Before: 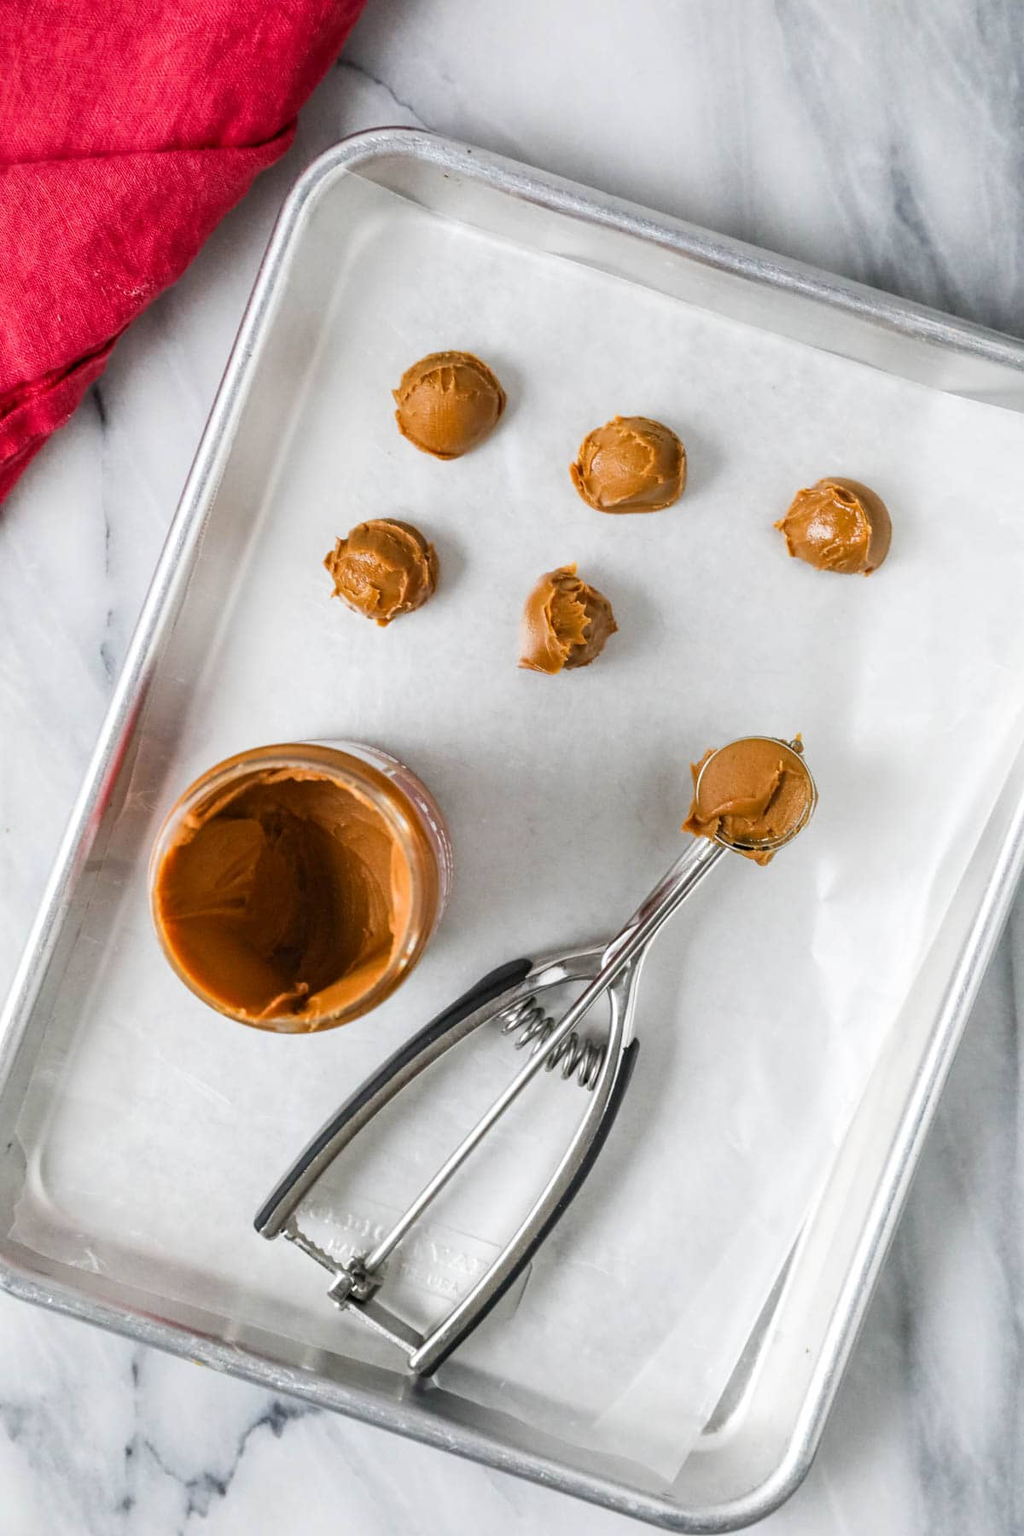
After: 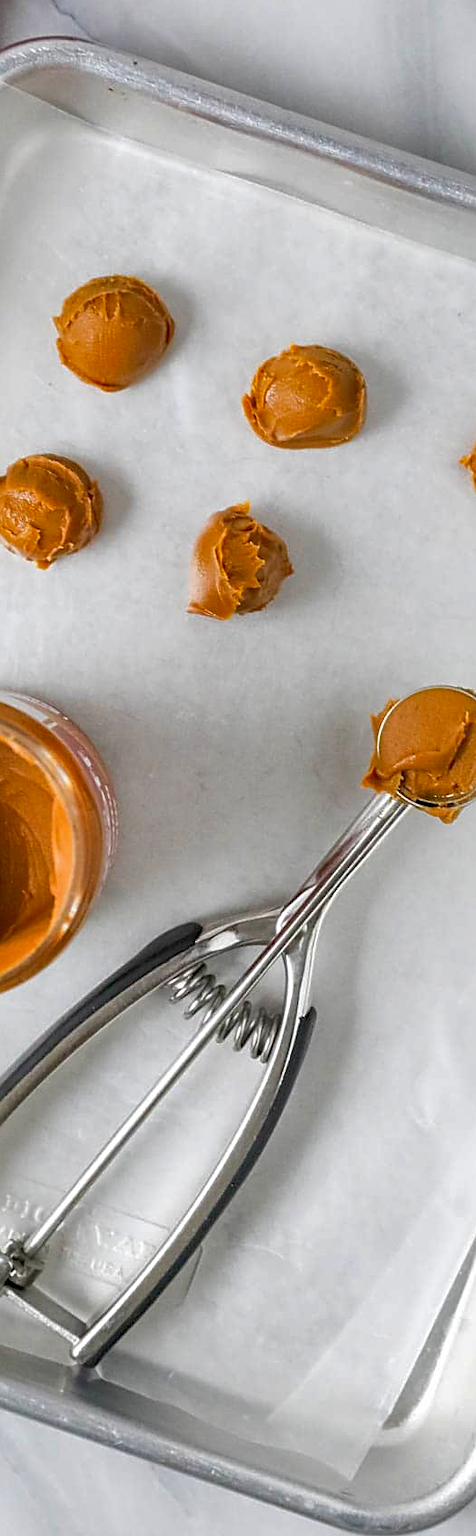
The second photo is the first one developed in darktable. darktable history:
crop: left 33.434%, top 6.01%, right 22.816%
exposure: black level correction 0.001, compensate highlight preservation false
shadows and highlights: on, module defaults
contrast brightness saturation: contrast 0.038, saturation 0.156
sharpen: on, module defaults
